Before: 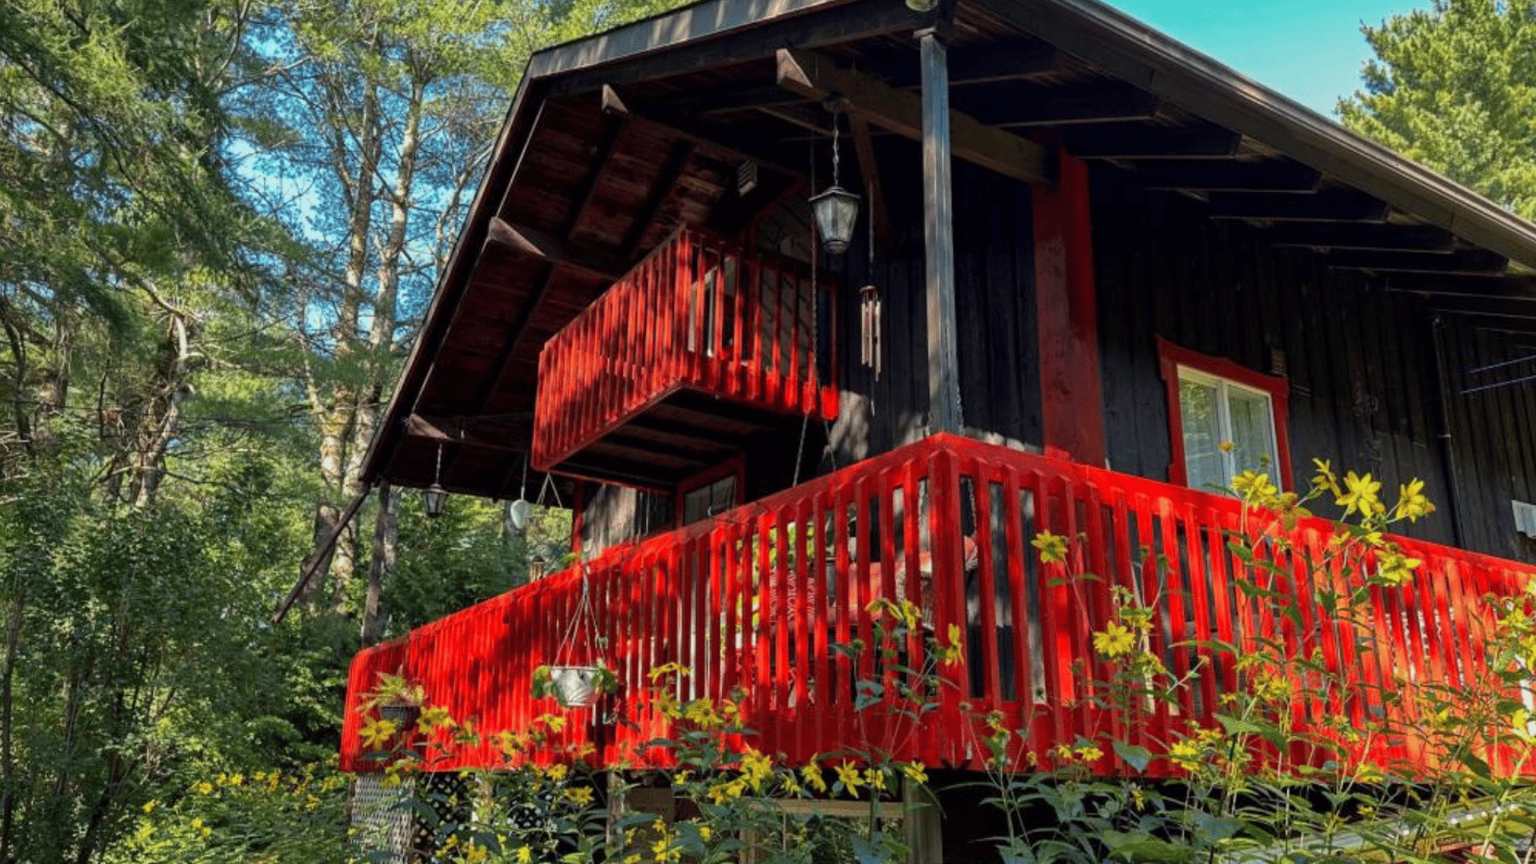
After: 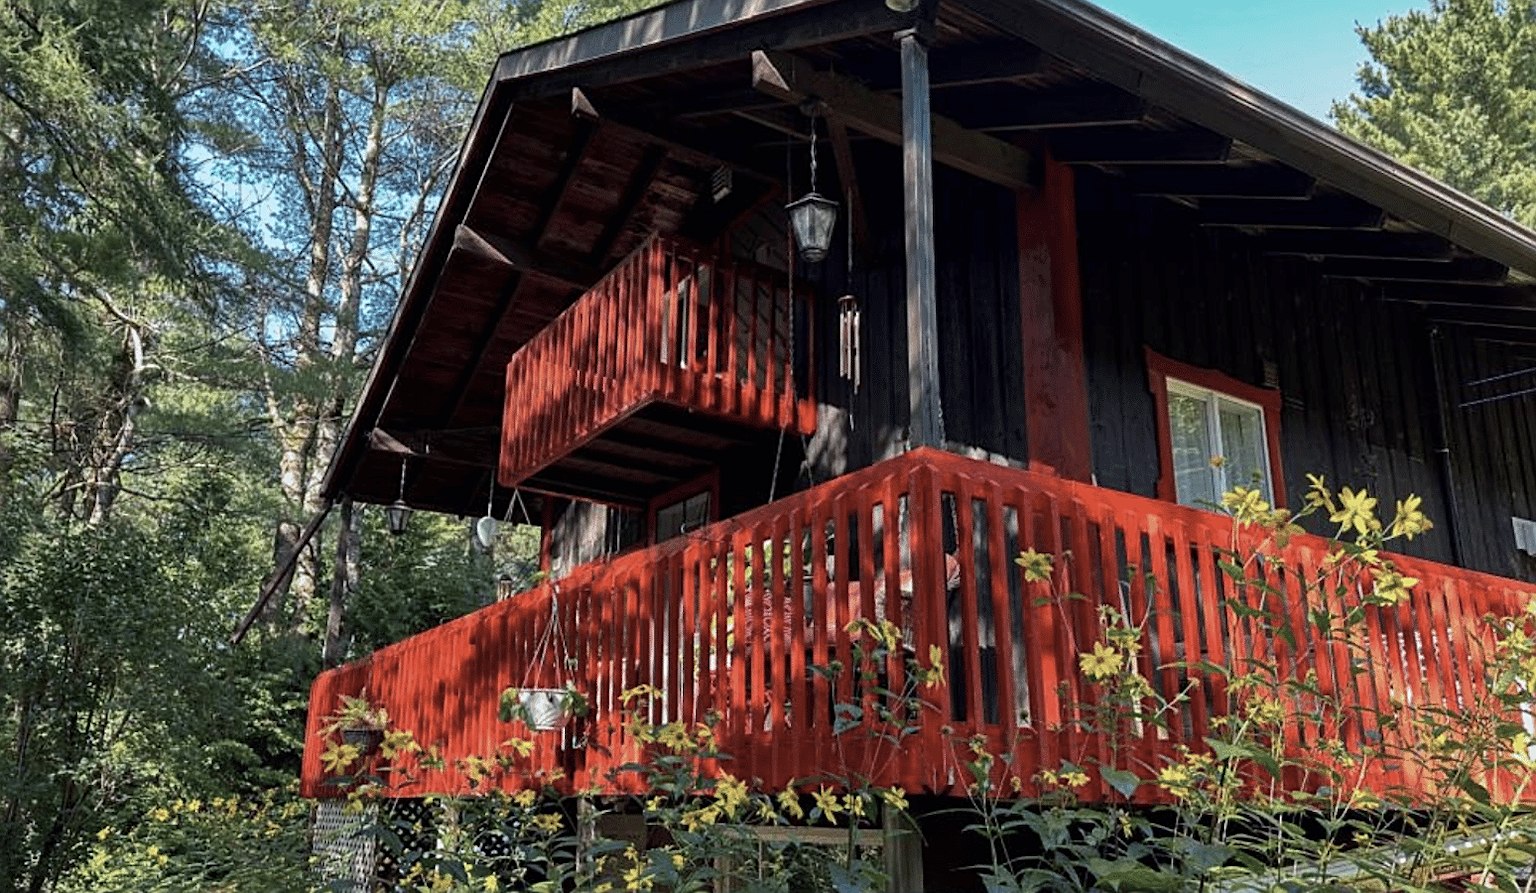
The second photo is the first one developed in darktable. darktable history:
contrast brightness saturation: contrast 0.098, saturation -0.299
crop and rotate: left 3.204%
color calibration: illuminant as shot in camera, x 0.358, y 0.373, temperature 4628.91 K
sharpen: on, module defaults
